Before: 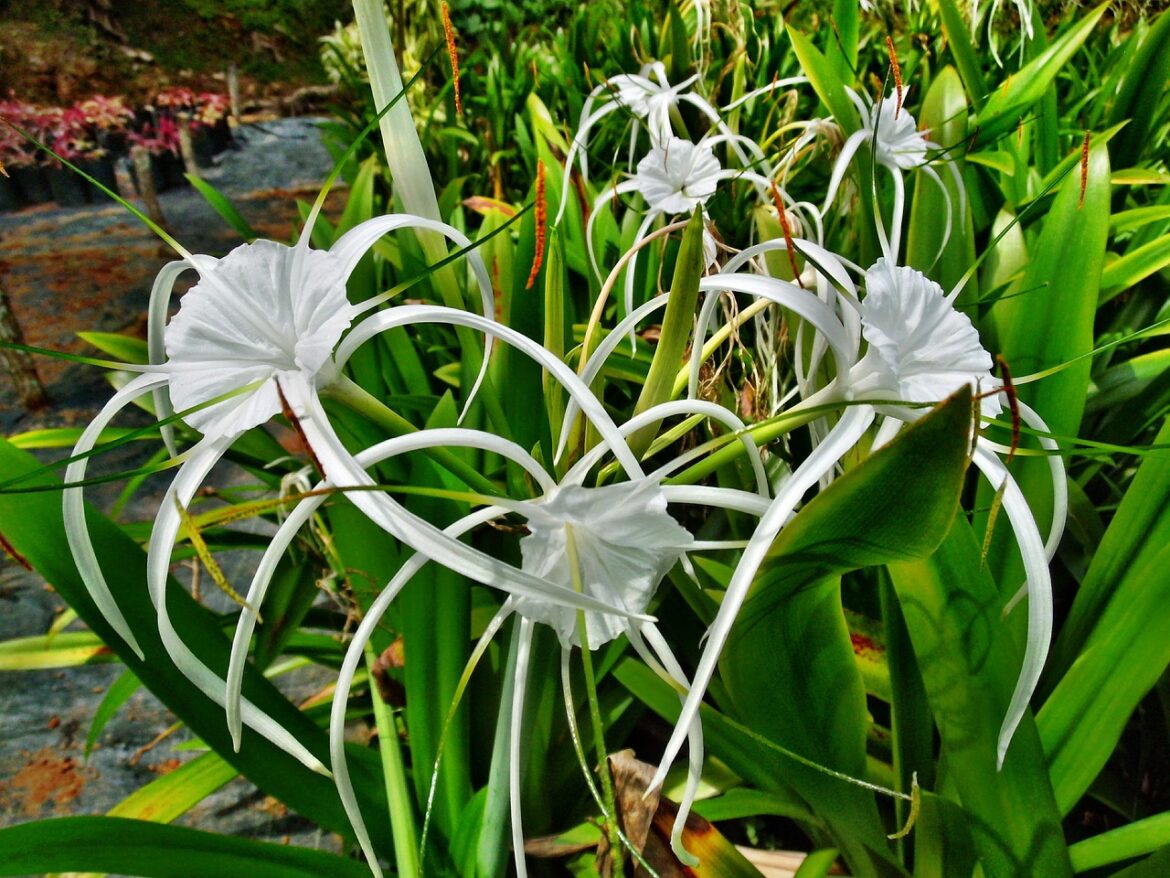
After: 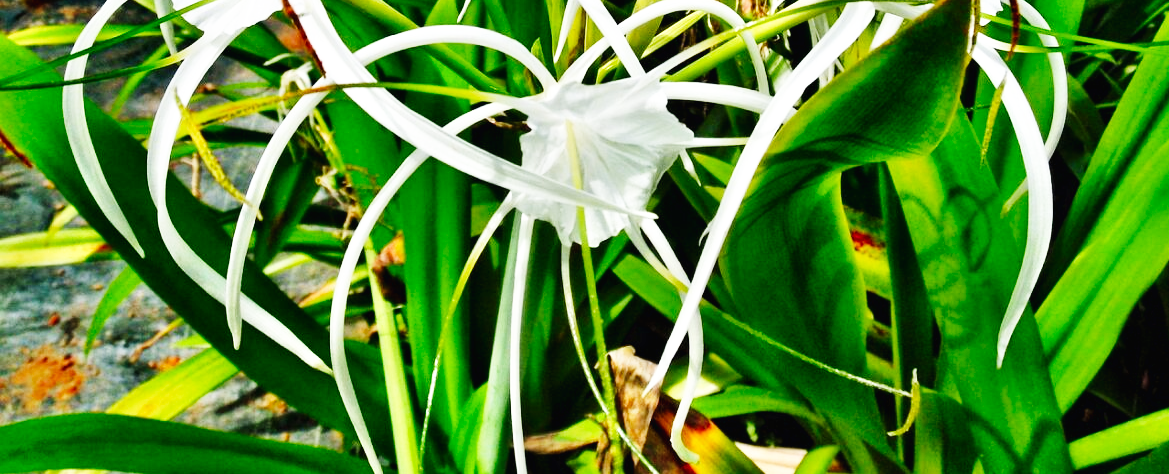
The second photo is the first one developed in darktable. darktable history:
base curve: curves: ch0 [(0, 0.003) (0.001, 0.002) (0.006, 0.004) (0.02, 0.022) (0.048, 0.086) (0.094, 0.234) (0.162, 0.431) (0.258, 0.629) (0.385, 0.8) (0.548, 0.918) (0.751, 0.988) (1, 1)], preserve colors none
crop and rotate: top 45.911%, right 0.007%
